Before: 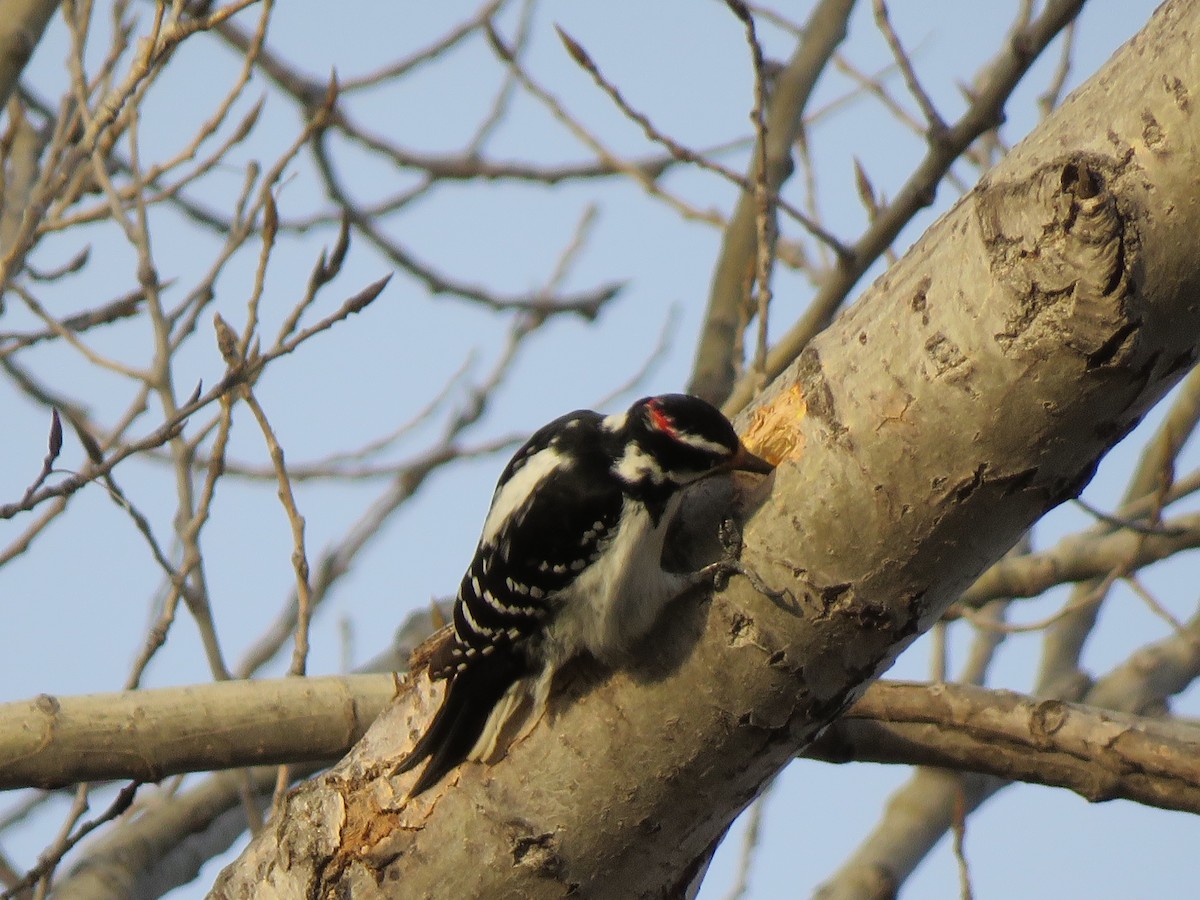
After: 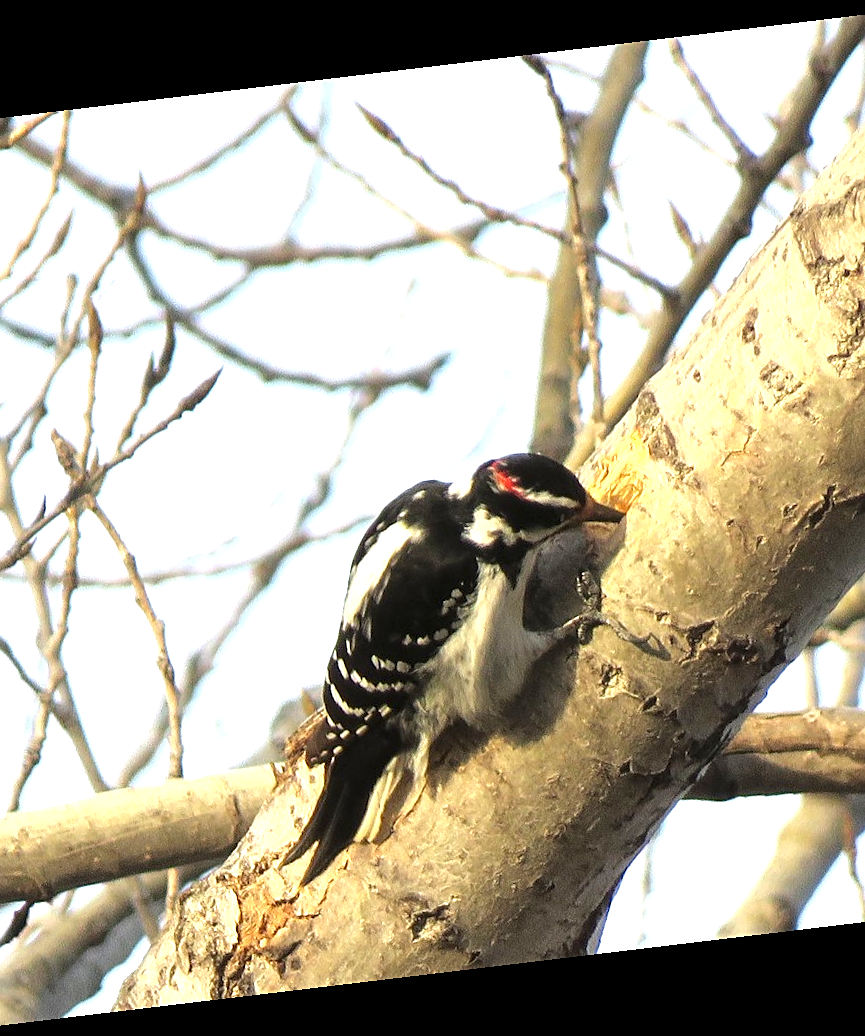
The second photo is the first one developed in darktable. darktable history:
rotate and perspective: rotation -6.83°, automatic cropping off
sharpen: on, module defaults
crop and rotate: left 15.446%, right 17.836%
local contrast: highlights 100%, shadows 100%, detail 120%, midtone range 0.2
exposure: black level correction 0, exposure 1.388 EV, compensate exposure bias true, compensate highlight preservation false
